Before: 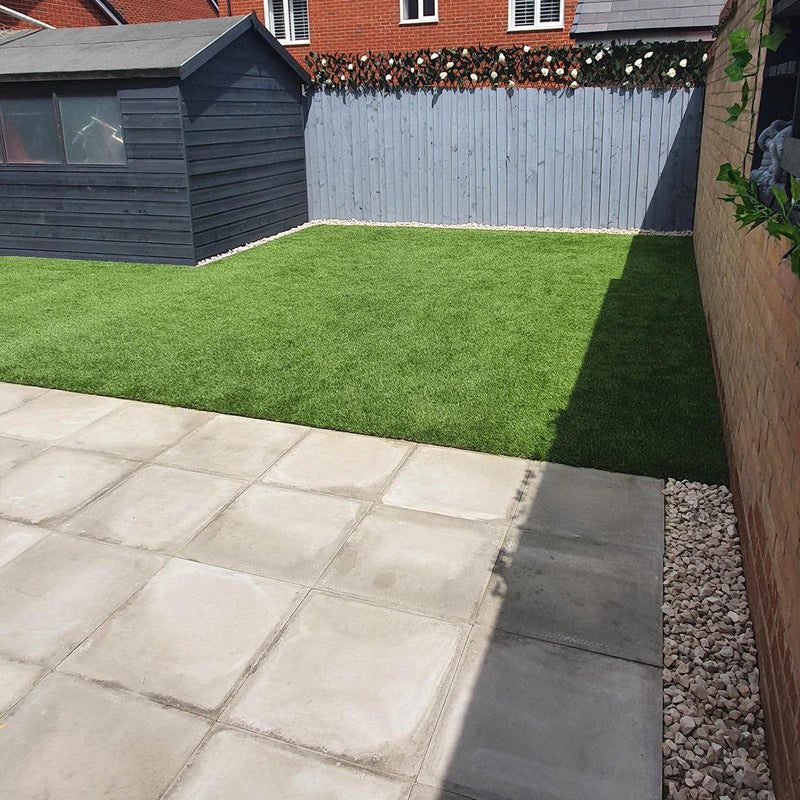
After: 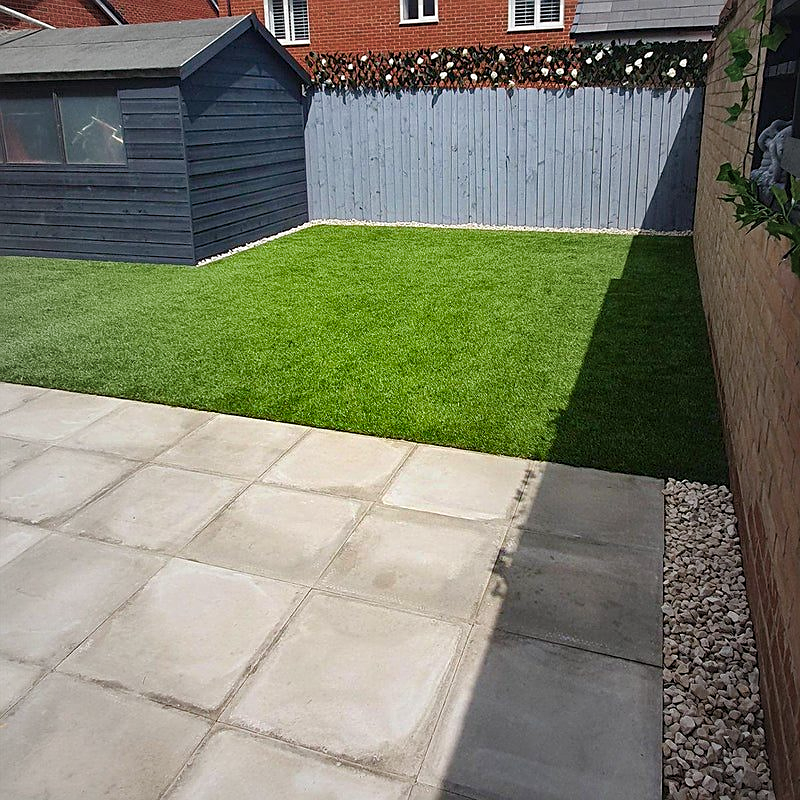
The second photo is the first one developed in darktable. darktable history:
color balance rgb: linear chroma grading › global chroma 18.9%, perceptual saturation grading › global saturation 20%, perceptual saturation grading › highlights -25%, perceptual saturation grading › shadows 50%, global vibrance 18.93%
vignetting: fall-off start 18.21%, fall-off radius 137.95%, brightness -0.207, center (-0.078, 0.066), width/height ratio 0.62, shape 0.59
sharpen: on, module defaults
